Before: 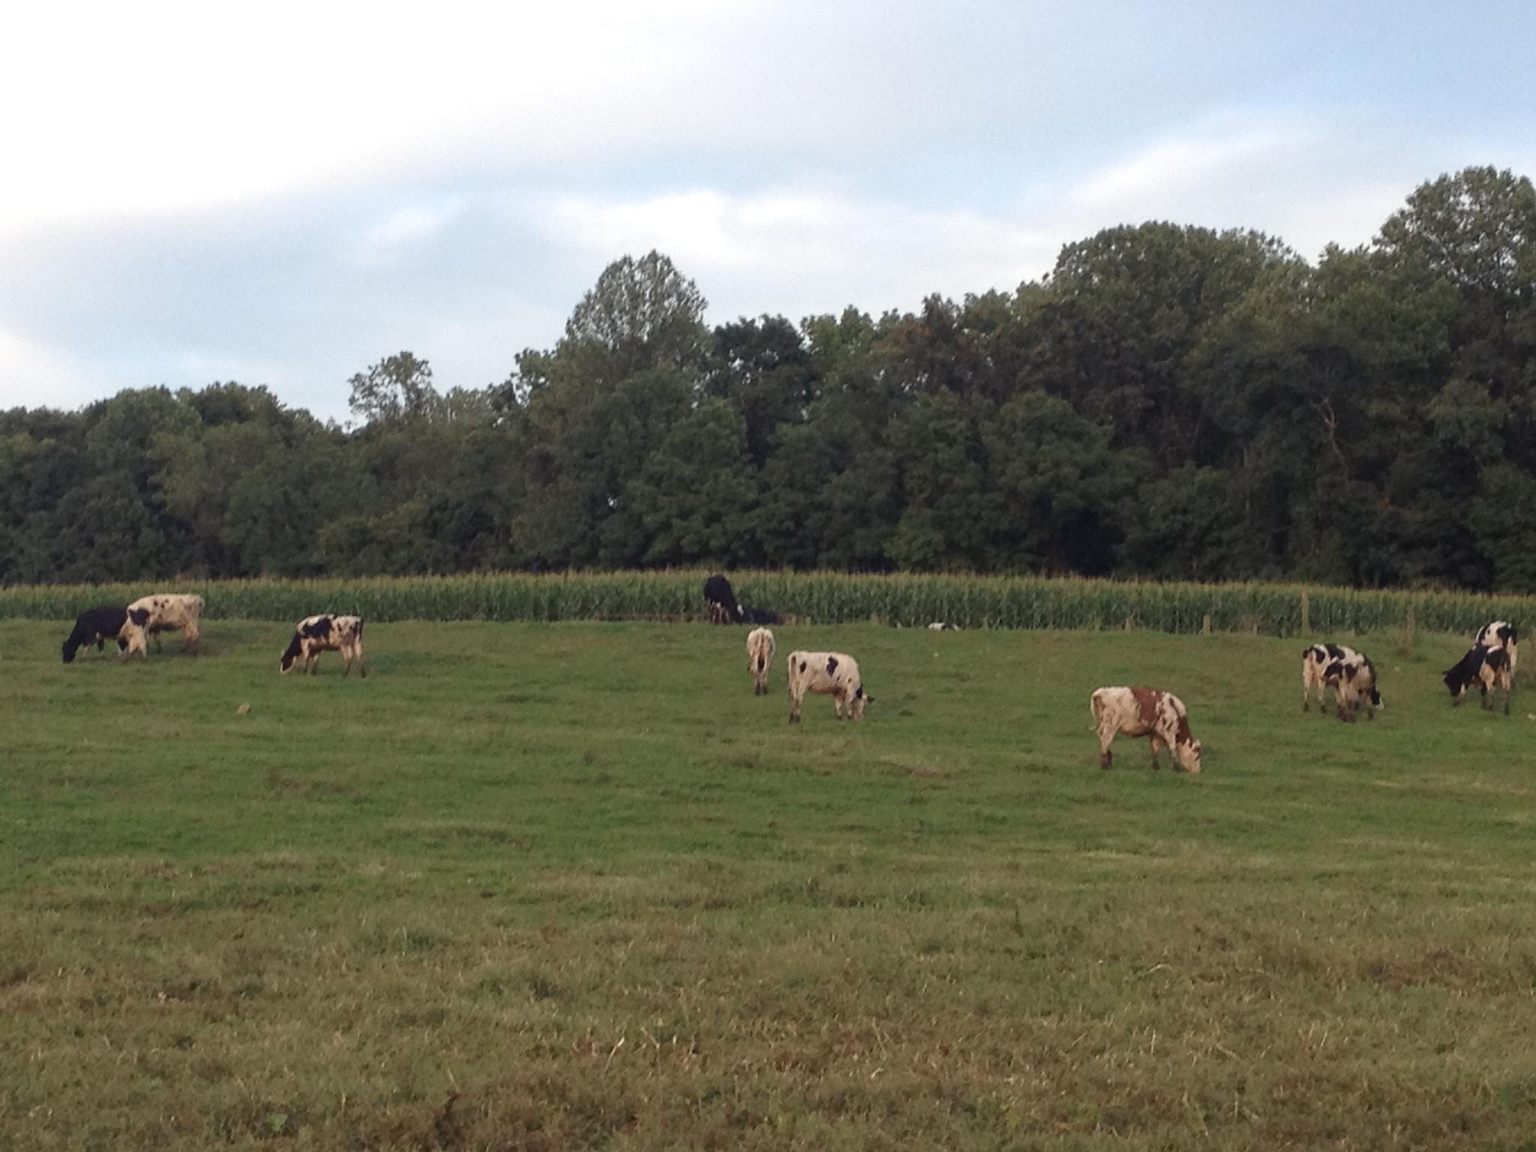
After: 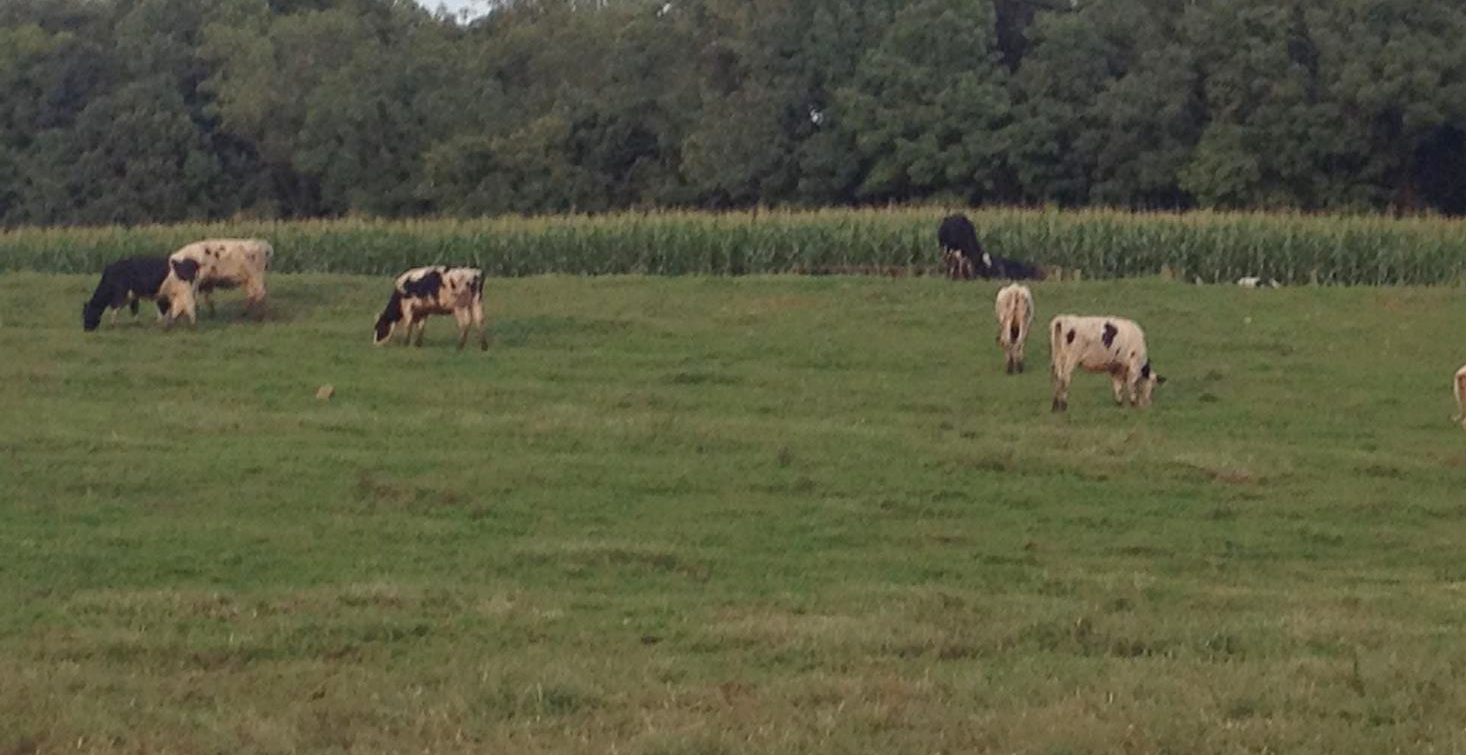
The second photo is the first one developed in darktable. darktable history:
exposure: compensate highlight preservation false
crop: top 36.058%, right 28.385%, bottom 14.763%
shadows and highlights: on, module defaults
